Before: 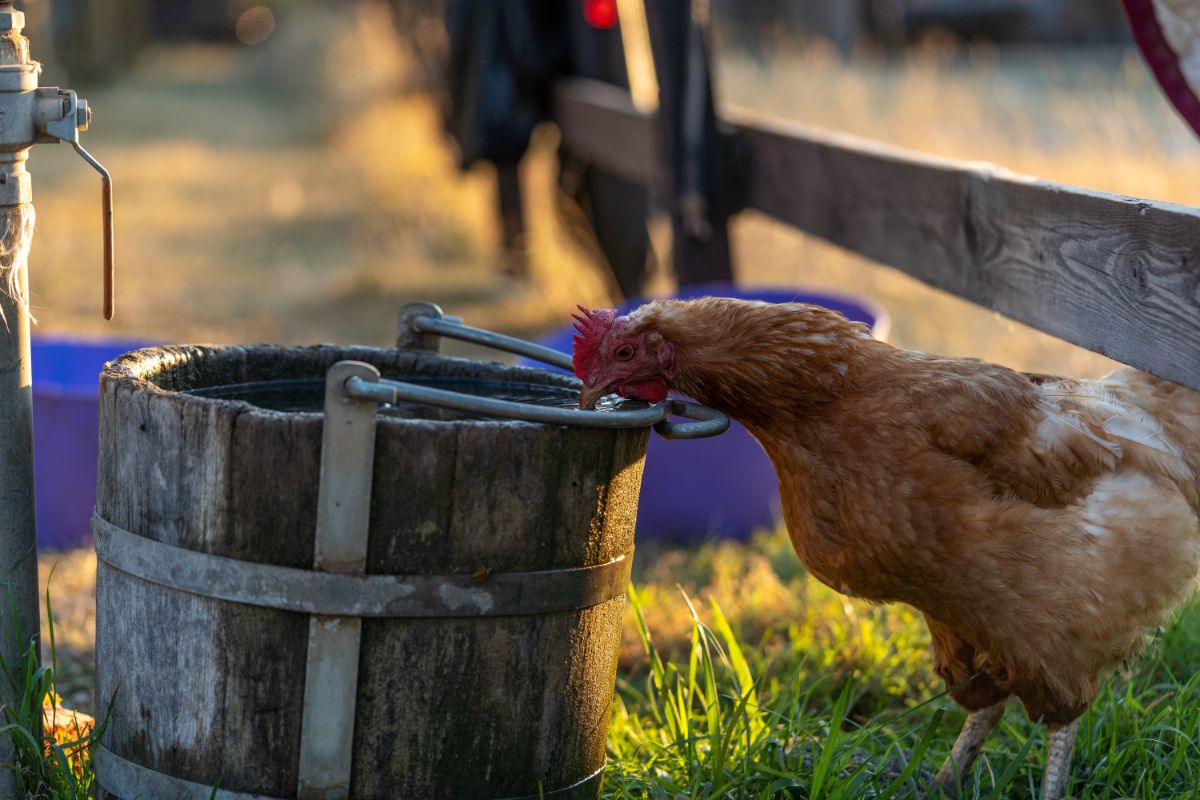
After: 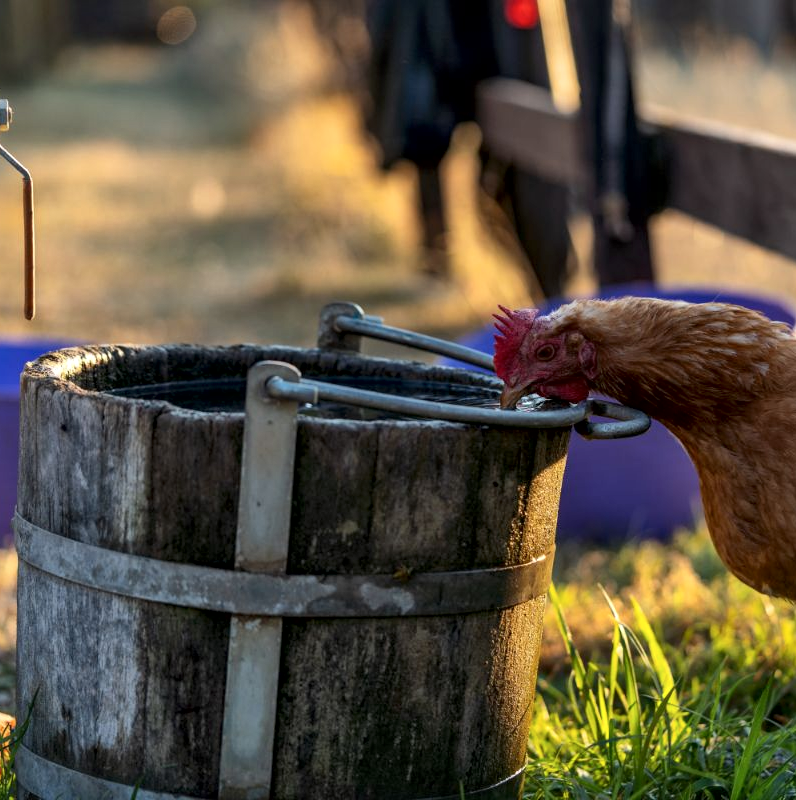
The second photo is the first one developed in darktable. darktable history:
exposure: exposure -0.056 EV, compensate highlight preservation false
crop and rotate: left 6.638%, right 26.998%
local contrast: mode bilateral grid, contrast 24, coarseness 47, detail 151%, midtone range 0.2
